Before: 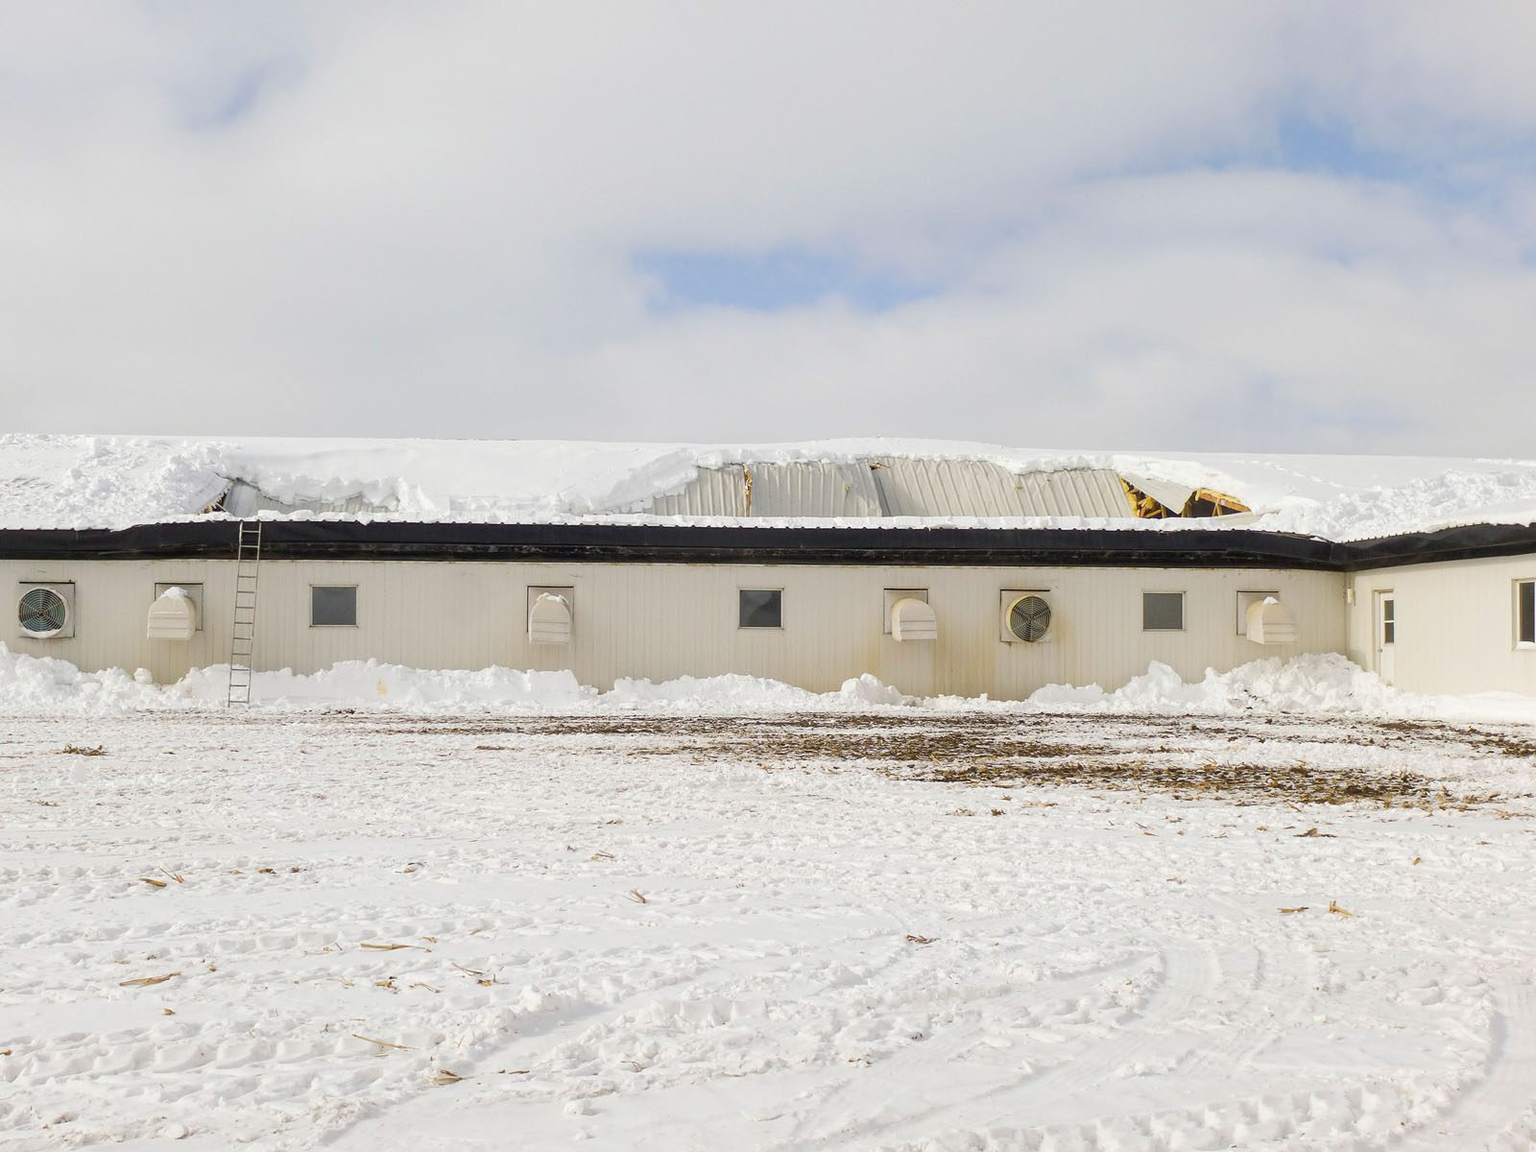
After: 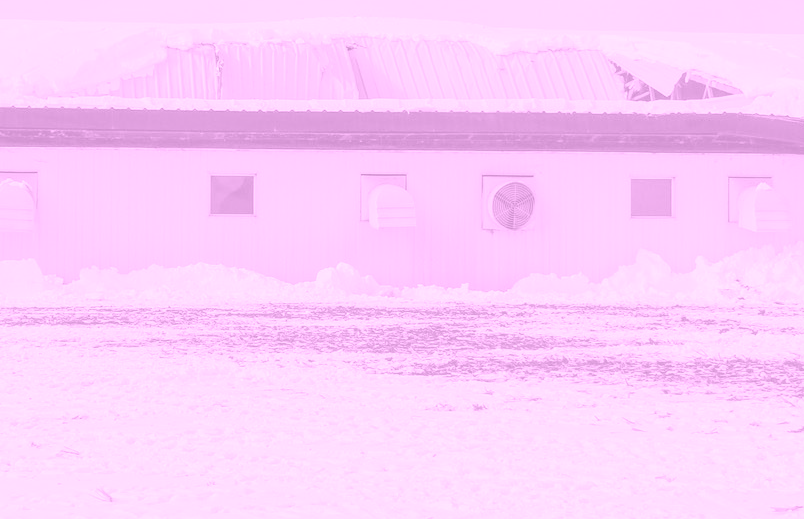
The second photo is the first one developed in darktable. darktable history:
colorize: hue 331.2°, saturation 75%, source mix 30.28%, lightness 70.52%, version 1
local contrast: detail 130%
crop: left 35.03%, top 36.625%, right 14.663%, bottom 20.057%
